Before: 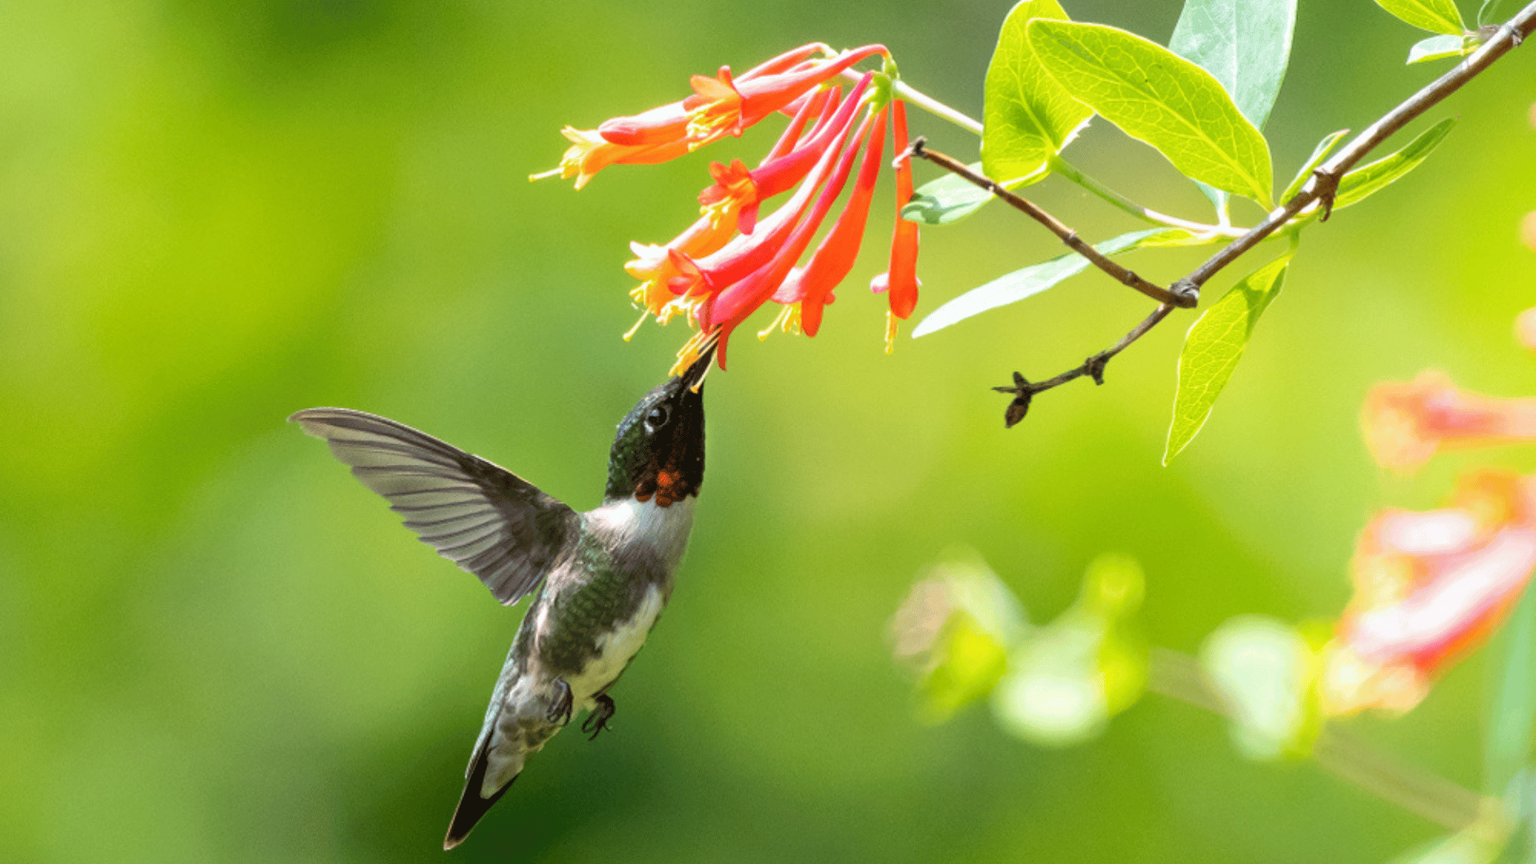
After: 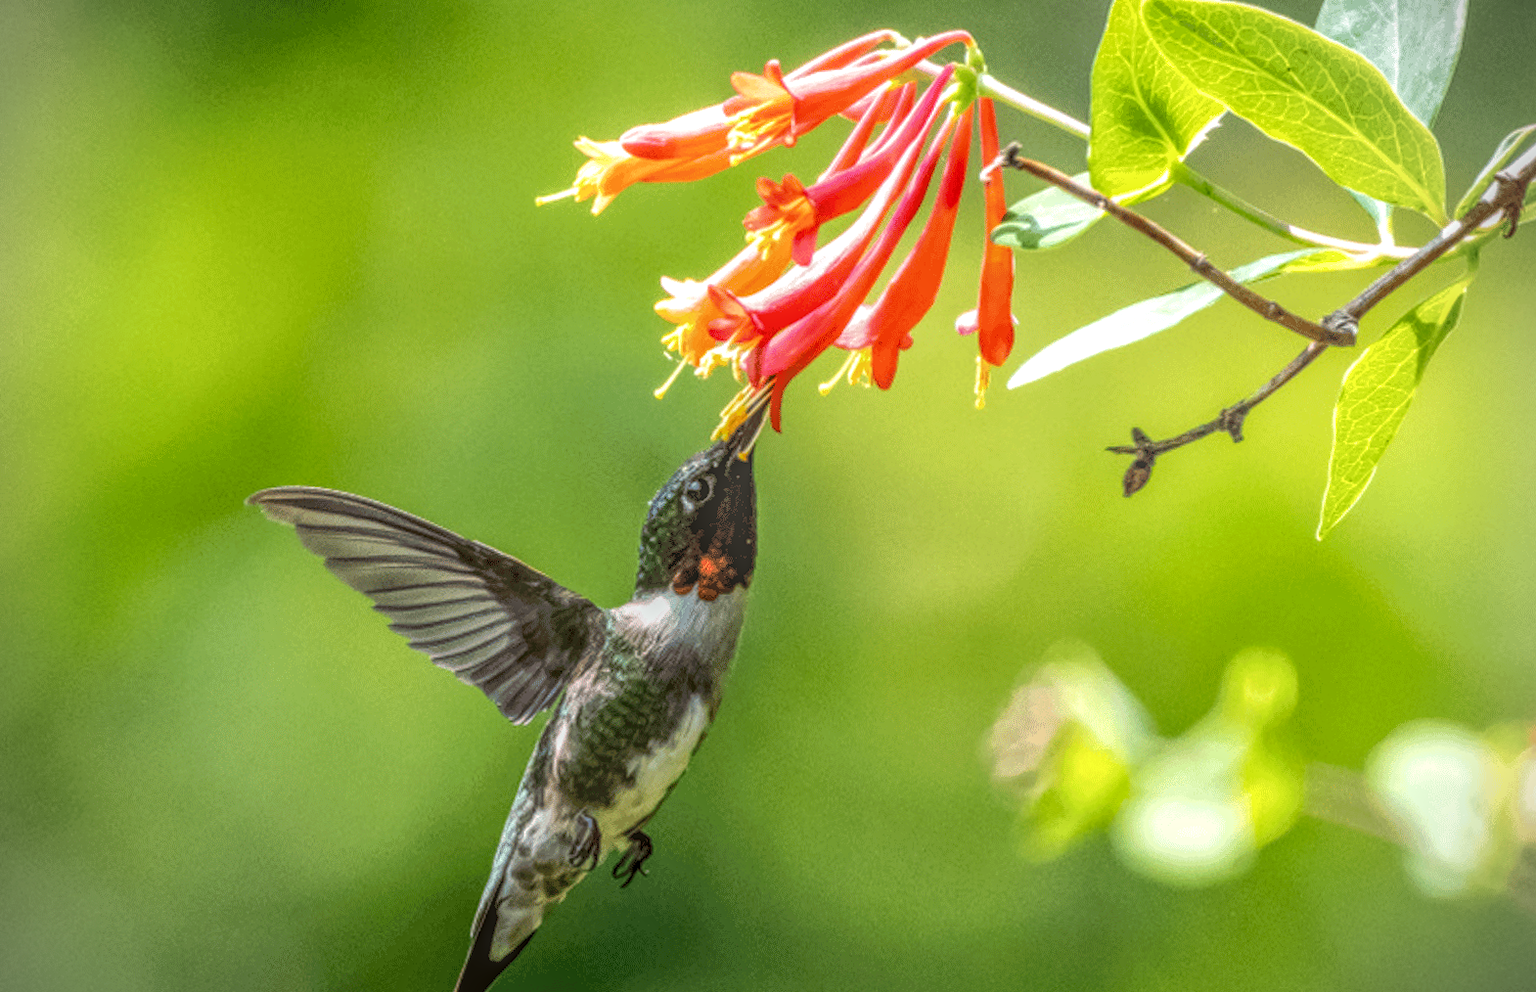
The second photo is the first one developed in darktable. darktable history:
vignetting: dithering 8-bit output, unbound false
local contrast: highlights 0%, shadows 0%, detail 200%, midtone range 0.25
crop and rotate: angle 1°, left 4.281%, top 0.642%, right 11.383%, bottom 2.486%
